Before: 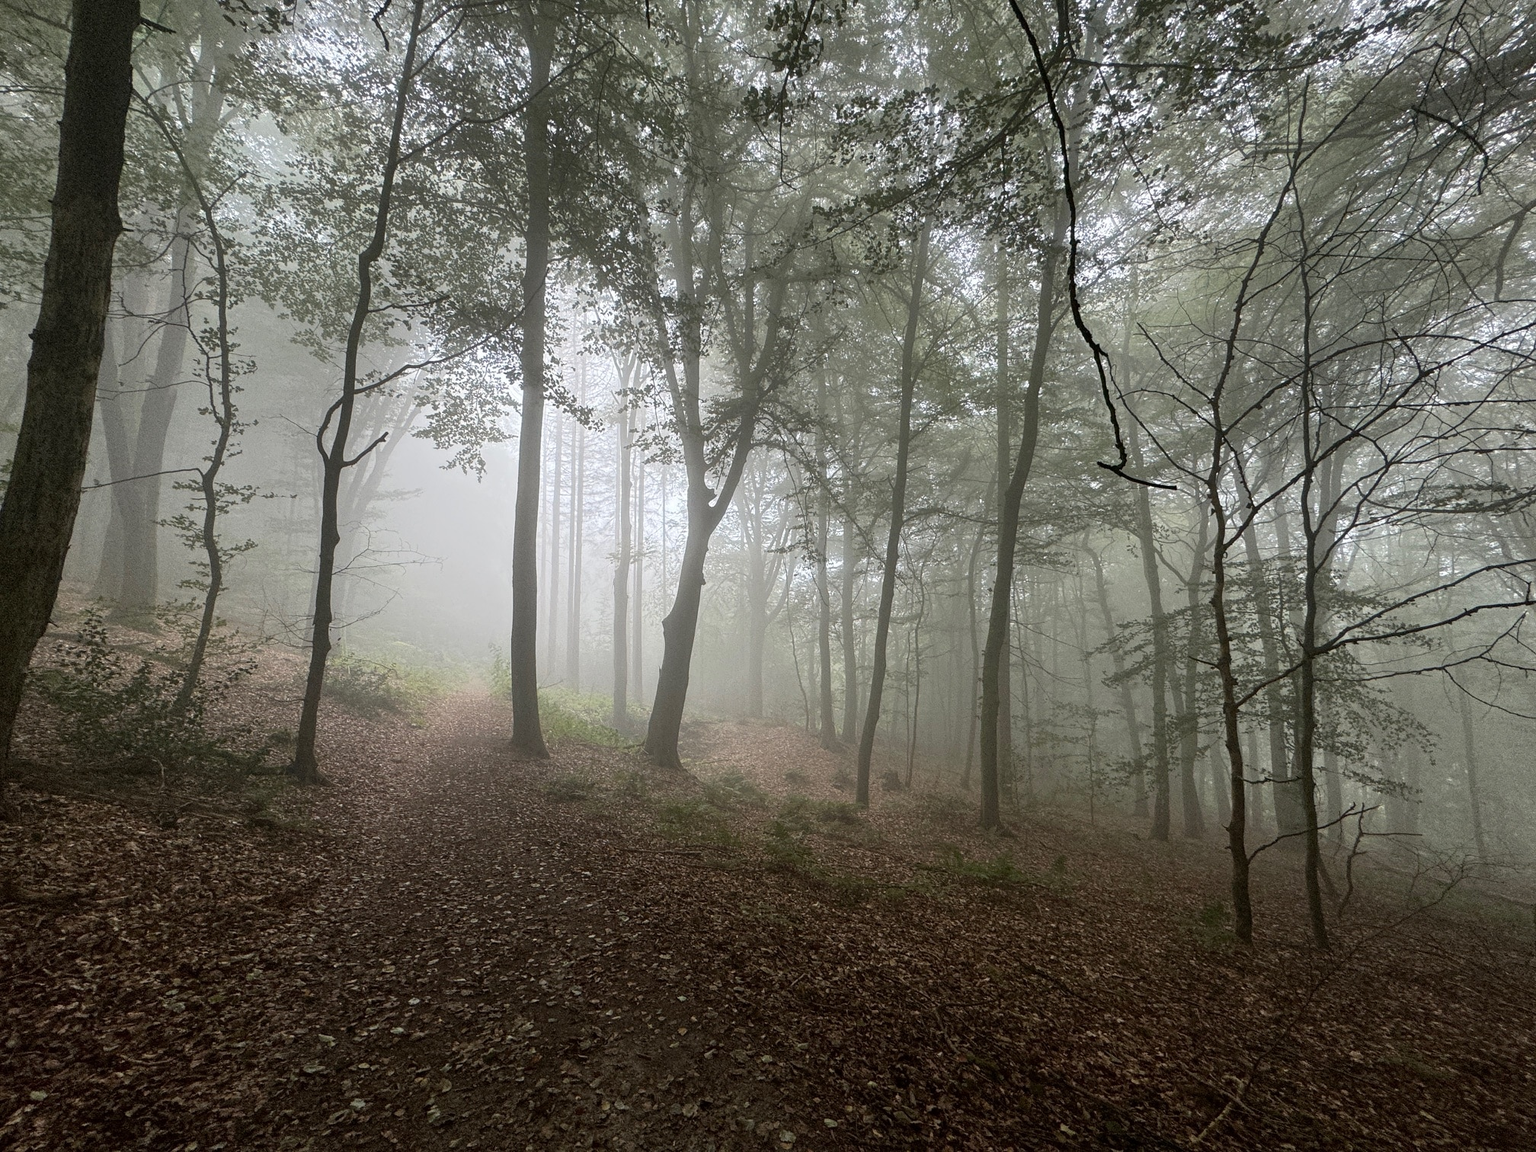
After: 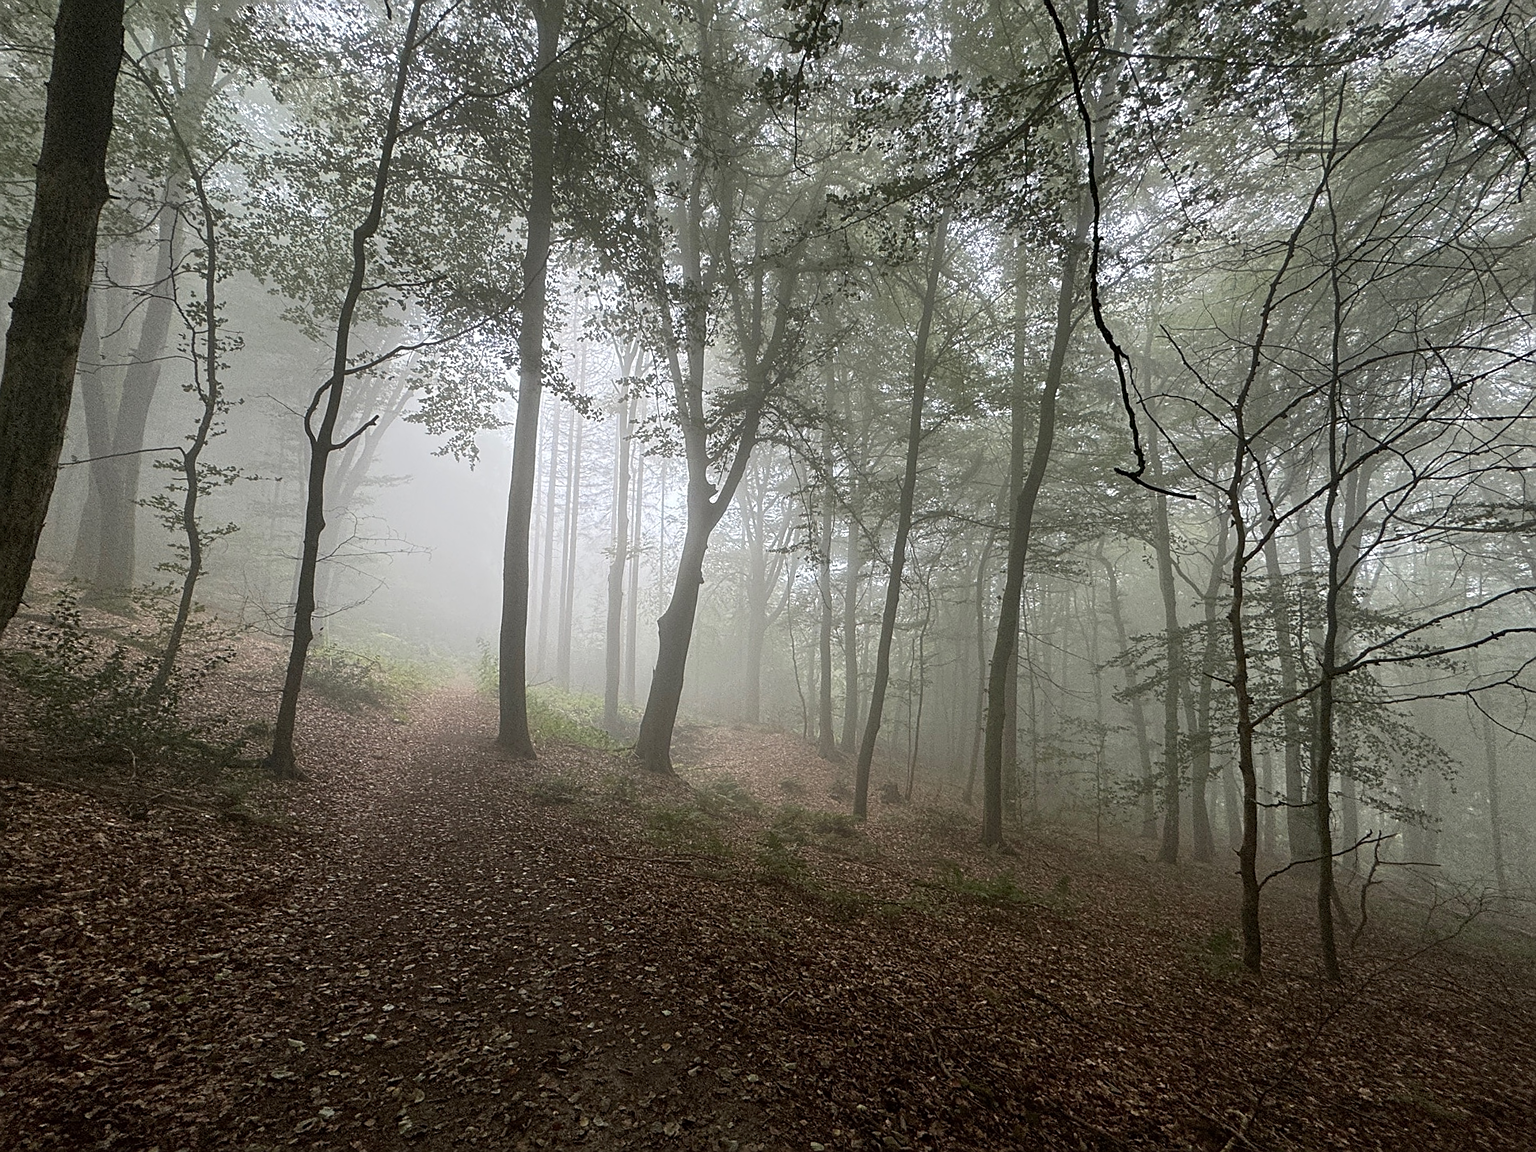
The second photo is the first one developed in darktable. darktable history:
sharpen: on, module defaults
crop and rotate: angle -1.69°
